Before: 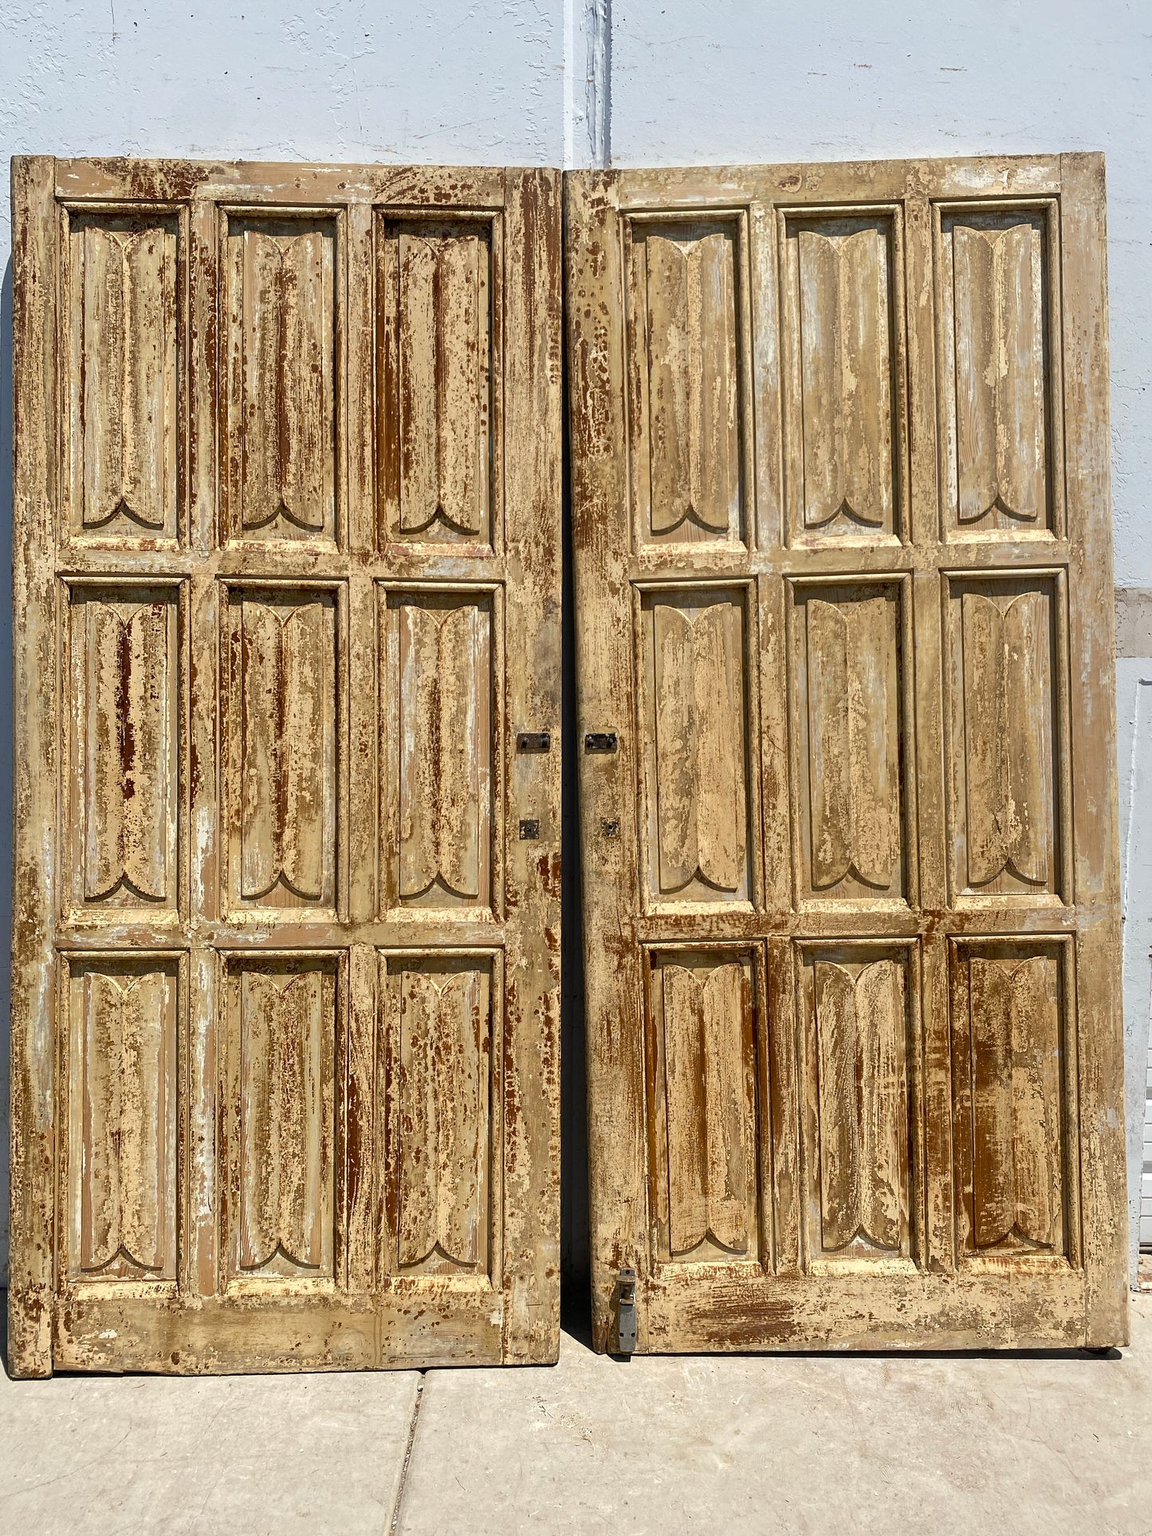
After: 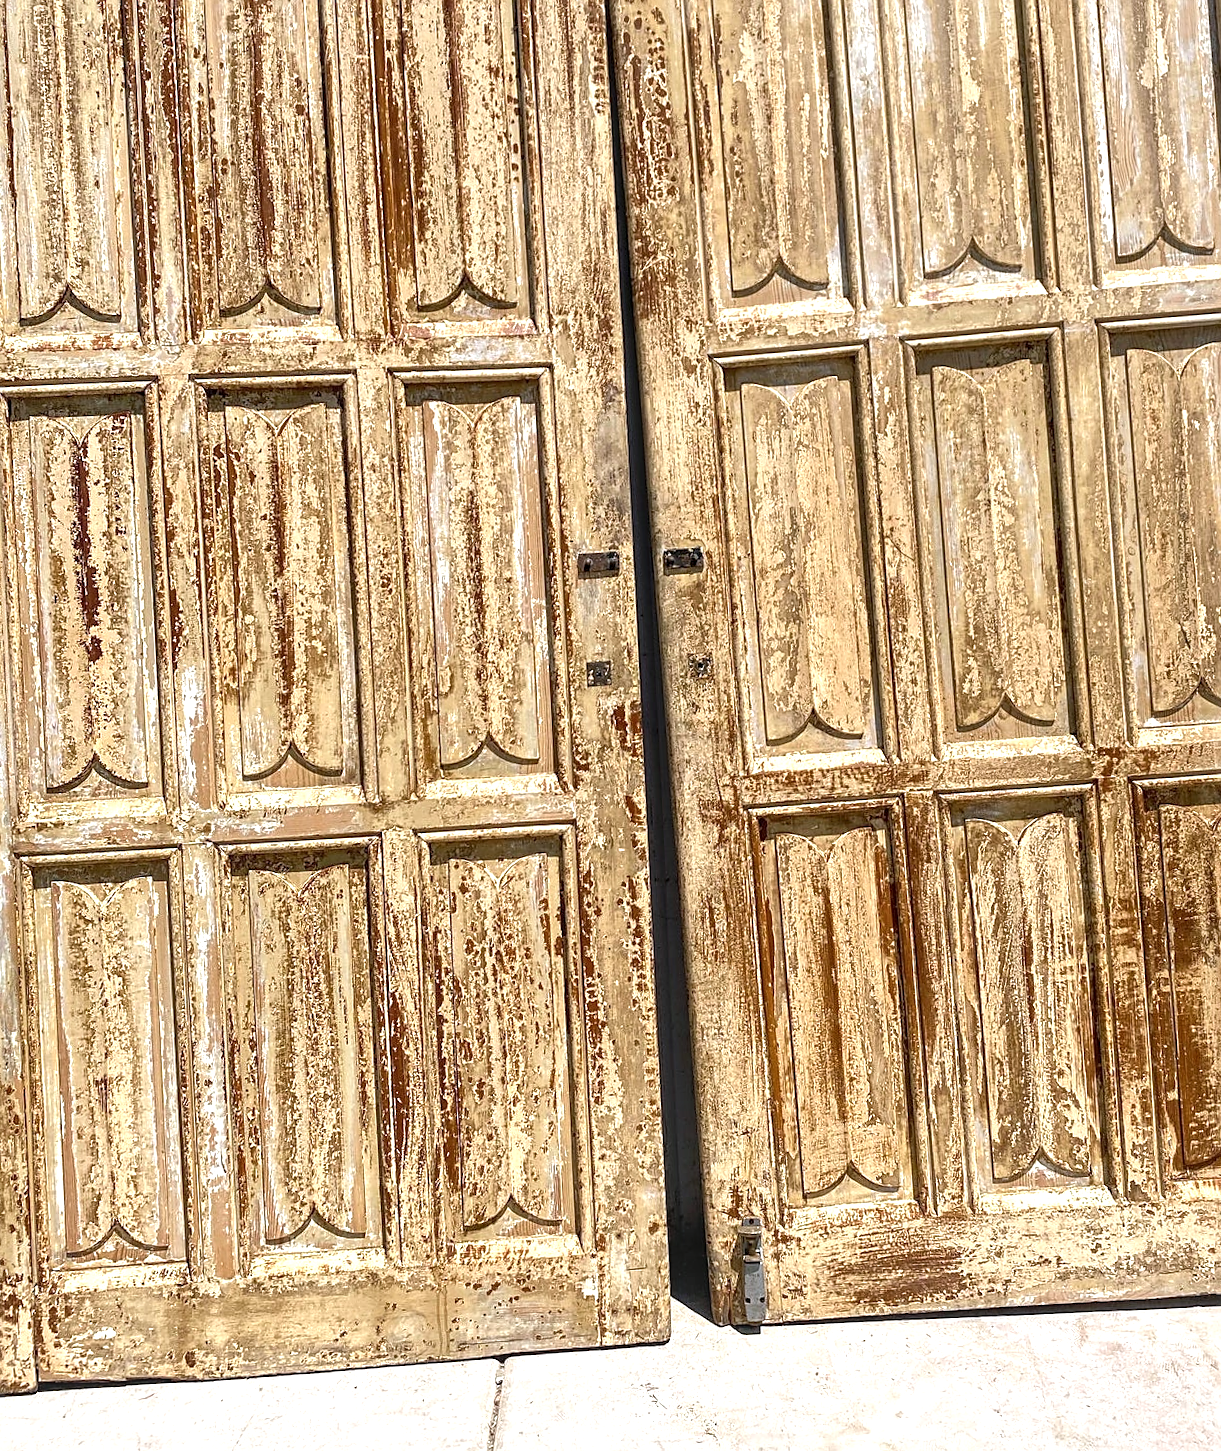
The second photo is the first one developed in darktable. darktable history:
exposure: black level correction 0, exposure 0.68 EV, compensate exposure bias true, compensate highlight preservation false
crop and rotate: left 4.842%, top 15.51%, right 10.668%
local contrast: on, module defaults
sharpen: radius 1.864, amount 0.398, threshold 1.271
tone equalizer: on, module defaults
color calibration: illuminant as shot in camera, x 0.358, y 0.373, temperature 4628.91 K
rotate and perspective: rotation -3°, crop left 0.031, crop right 0.968, crop top 0.07, crop bottom 0.93
